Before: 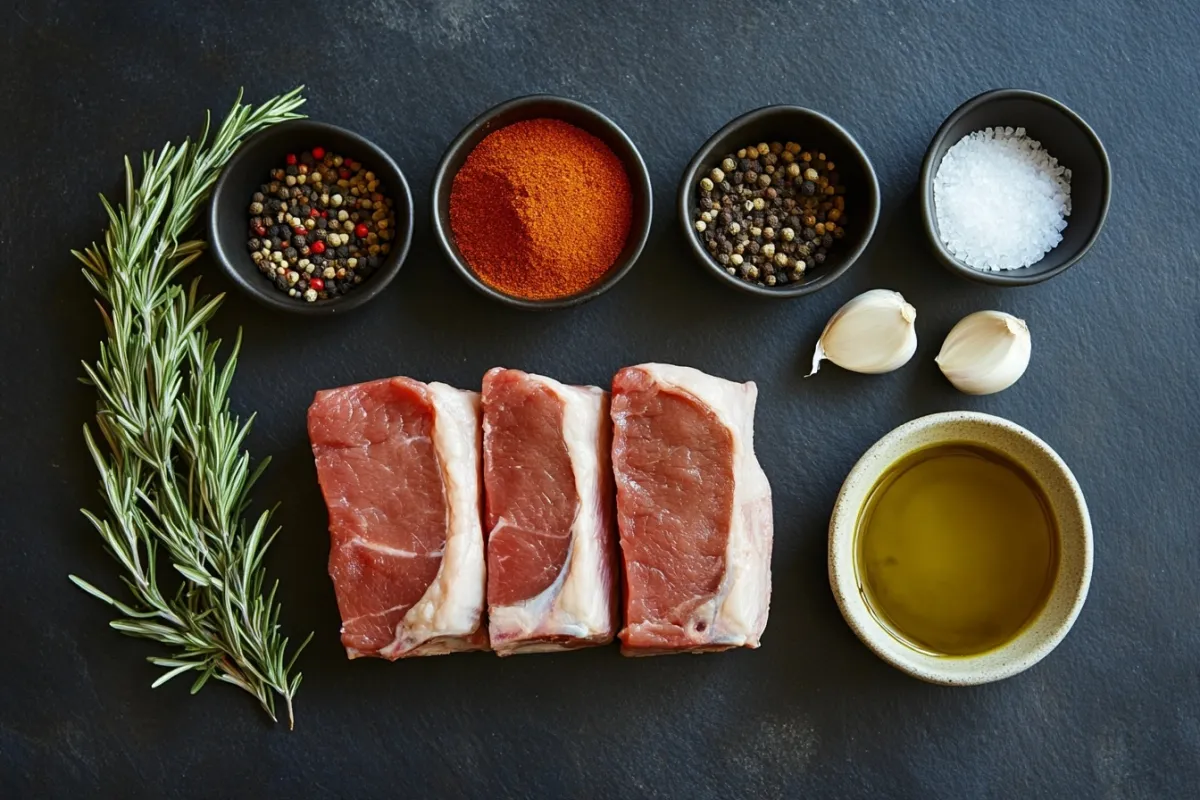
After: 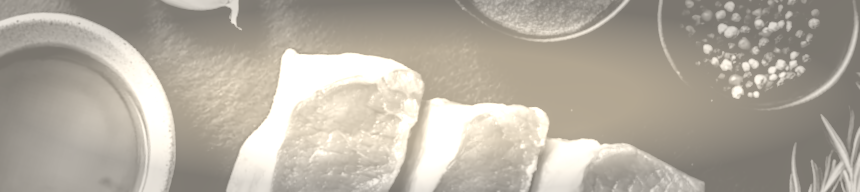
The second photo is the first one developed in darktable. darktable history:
crop and rotate: angle 16.12°, top 30.835%, bottom 35.653%
vignetting: fall-off start 48.41%, automatic ratio true, width/height ratio 1.29, unbound false
colorize: hue 36°, saturation 71%, lightness 80.79%
lowpass: radius 0.5, unbound 0
exposure: compensate highlight preservation false
rotate and perspective: rotation -0.45°, automatic cropping original format, crop left 0.008, crop right 0.992, crop top 0.012, crop bottom 0.988
local contrast: detail 130%
filmic rgb: black relative exposure -3.57 EV, white relative exposure 2.29 EV, hardness 3.41
